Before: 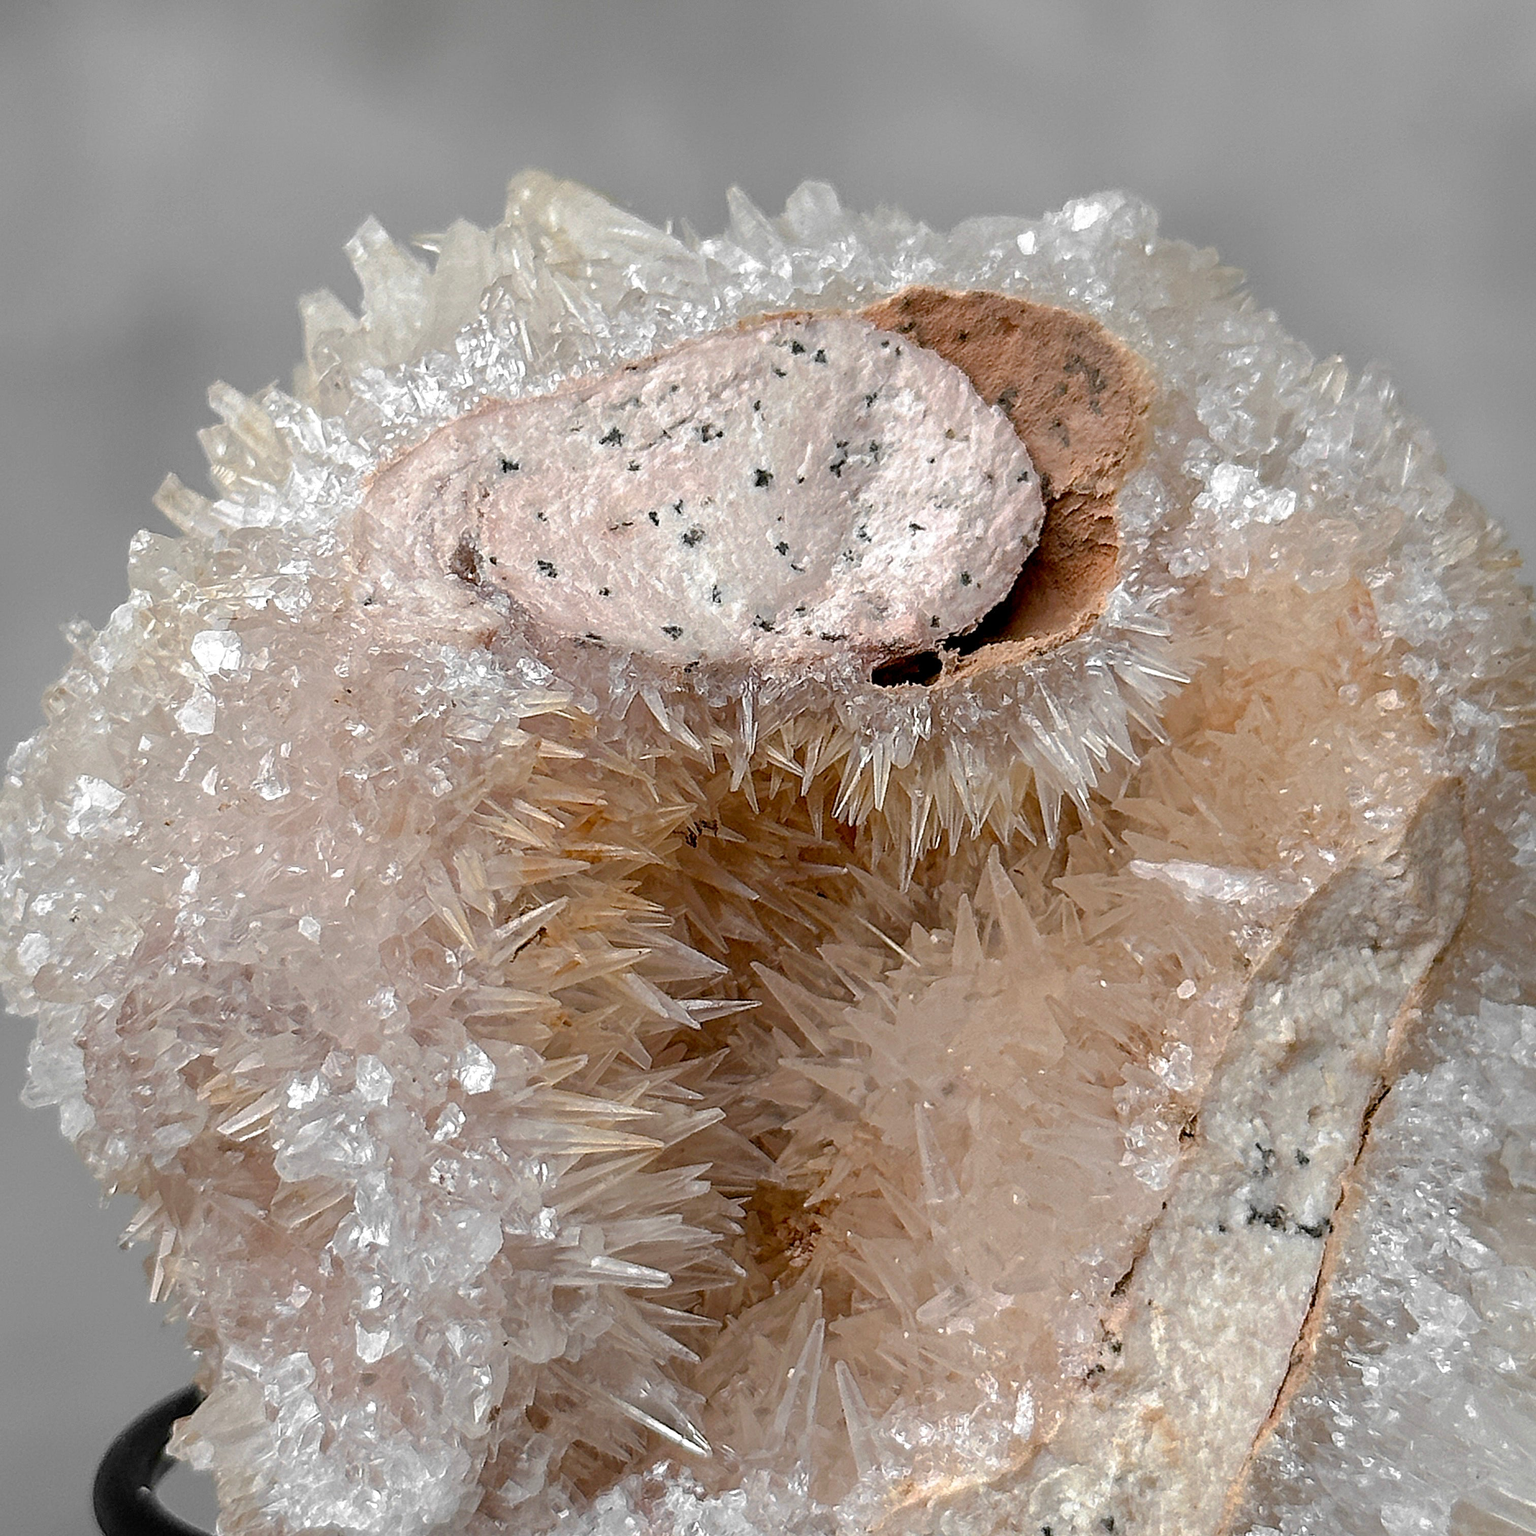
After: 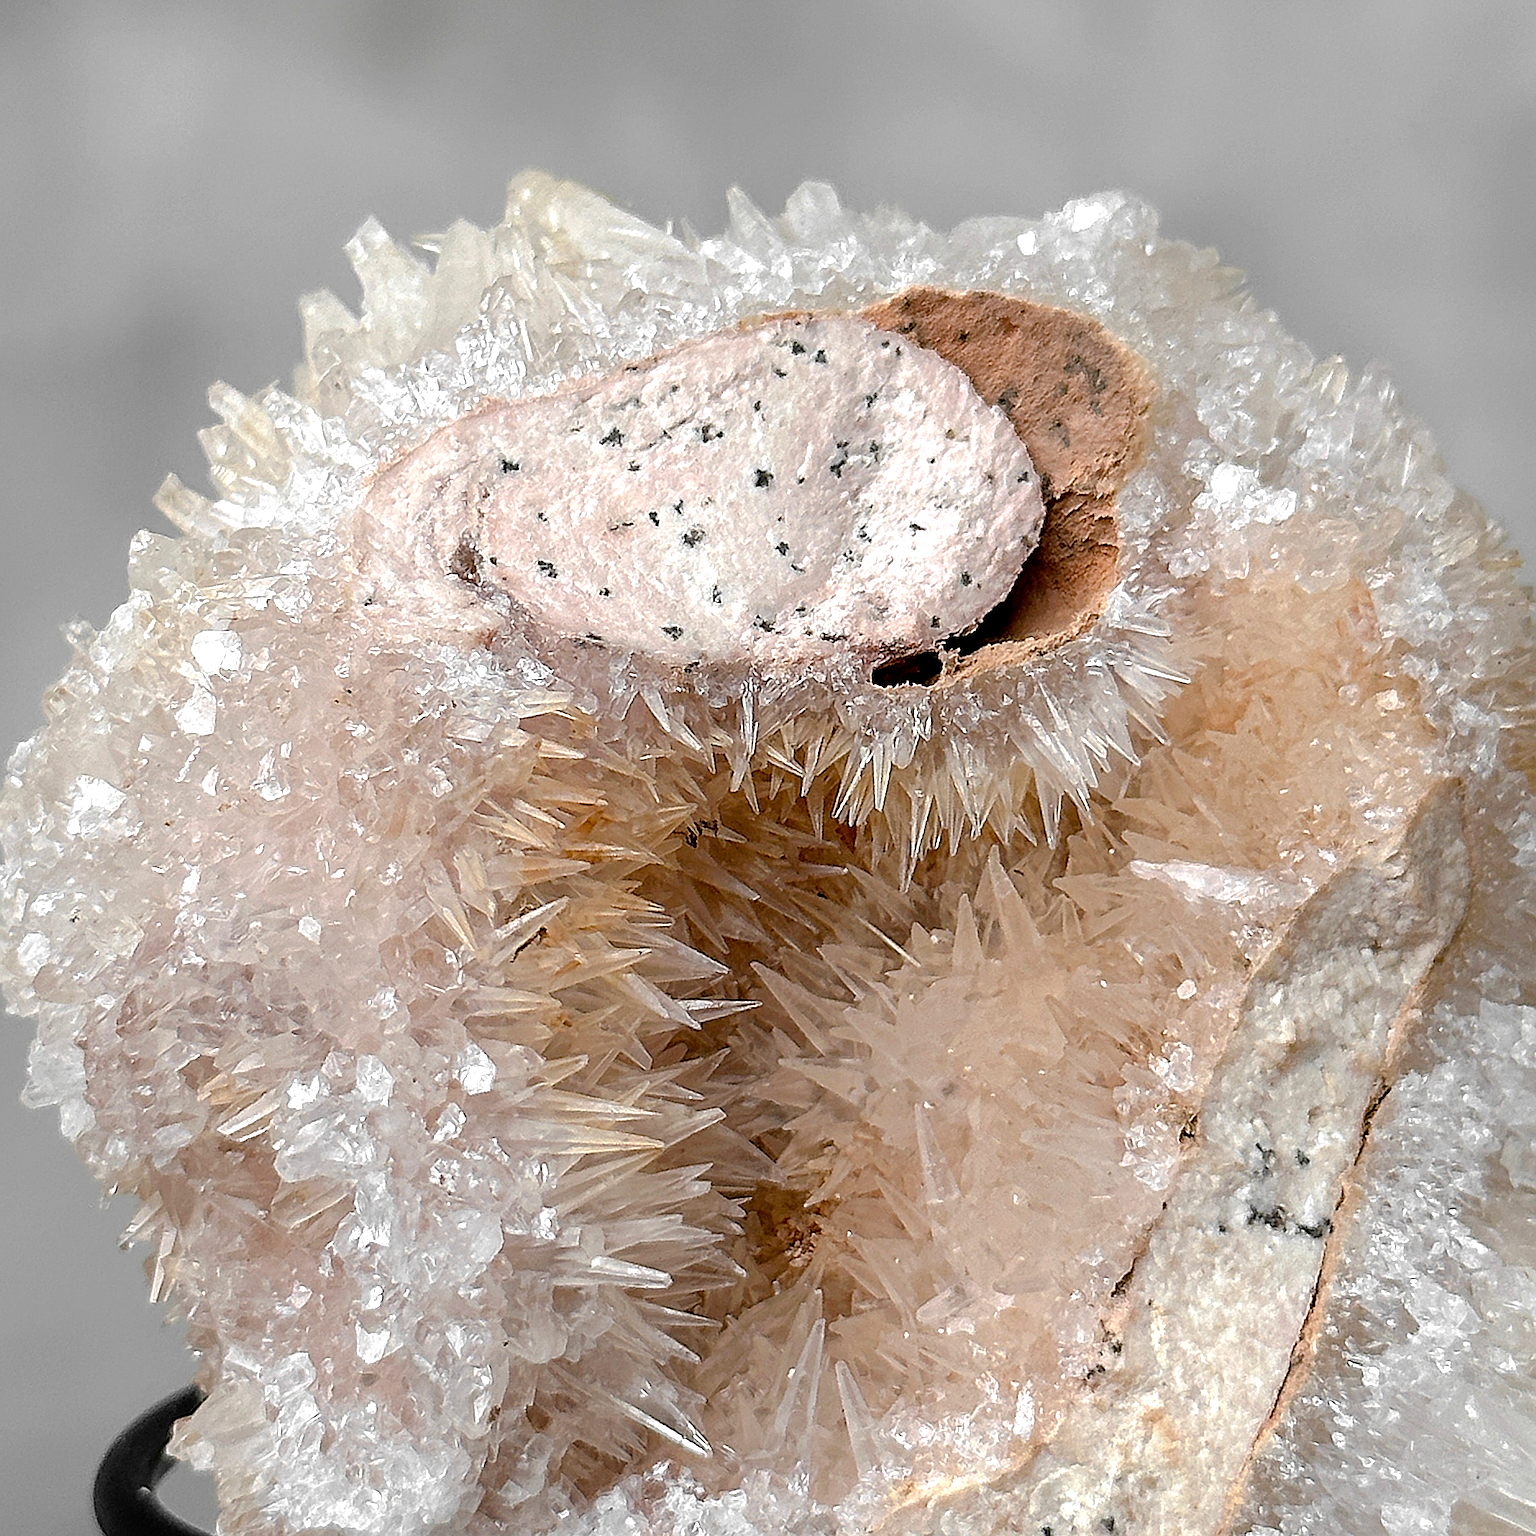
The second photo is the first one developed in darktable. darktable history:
tone equalizer: -8 EV -0.395 EV, -7 EV -0.398 EV, -6 EV -0.365 EV, -5 EV -0.235 EV, -3 EV 0.216 EV, -2 EV 0.34 EV, -1 EV 0.381 EV, +0 EV 0.399 EV, mask exposure compensation -0.511 EV
sharpen: amount 0.551
